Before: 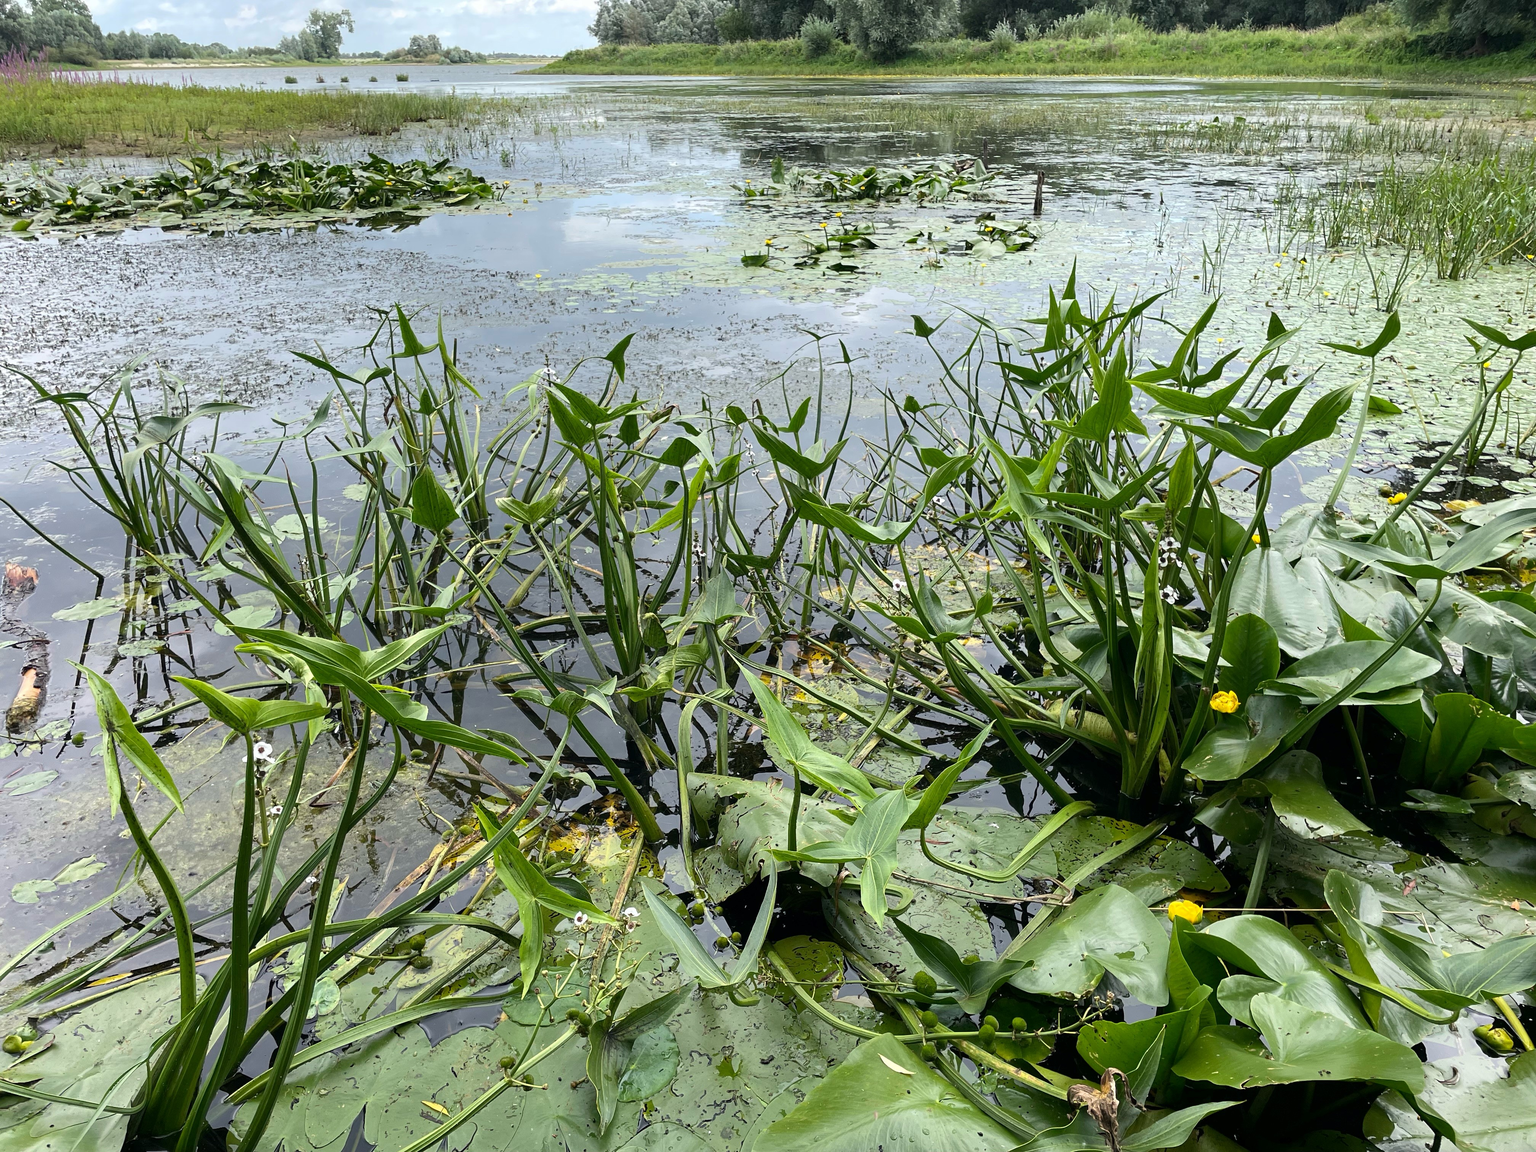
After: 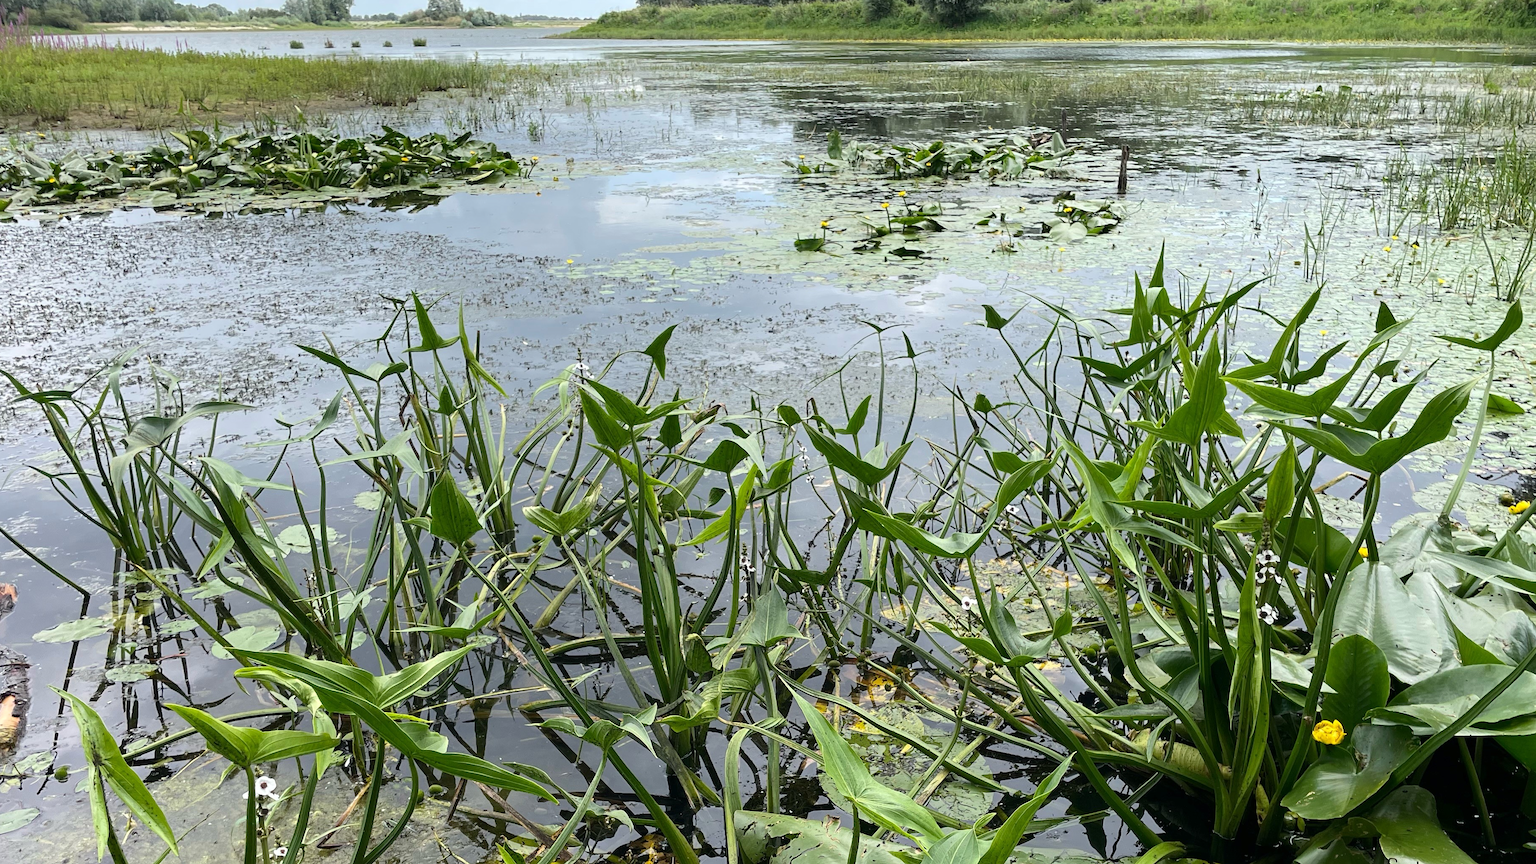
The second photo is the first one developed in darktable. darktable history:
crop: left 1.509%, top 3.452%, right 7.696%, bottom 28.452%
tone equalizer: on, module defaults
